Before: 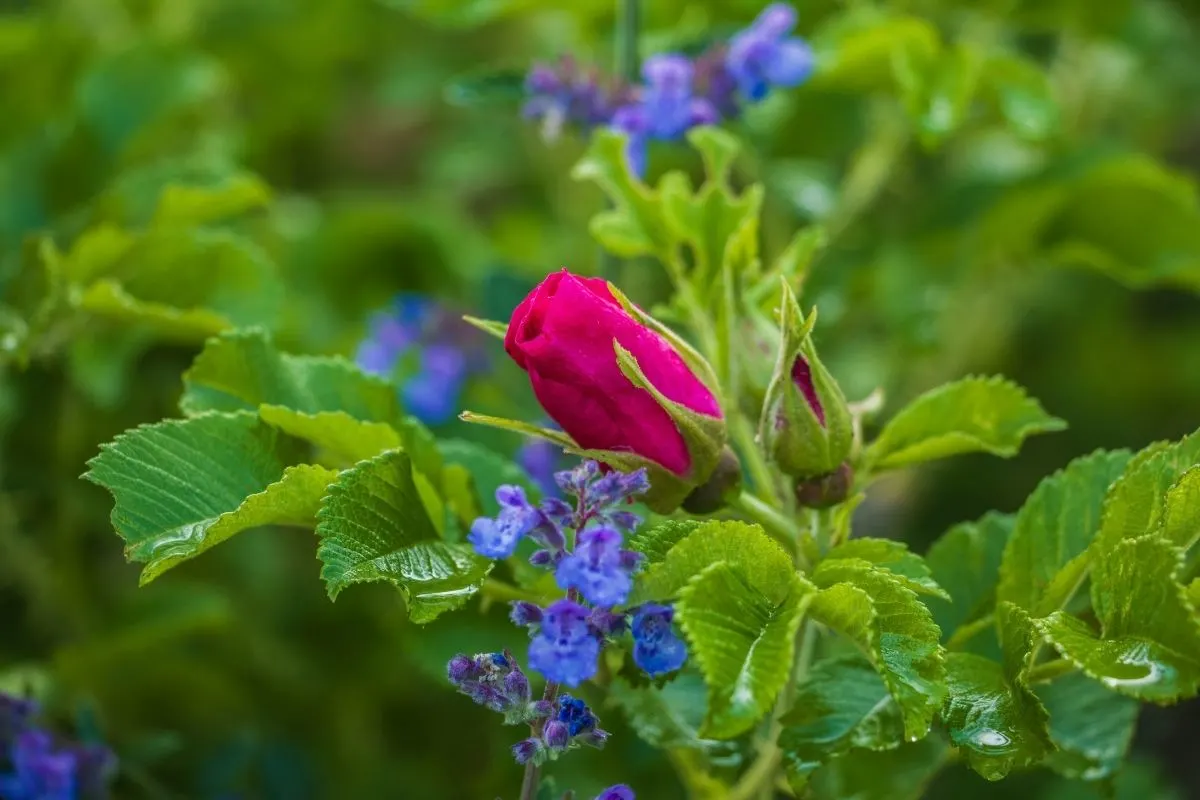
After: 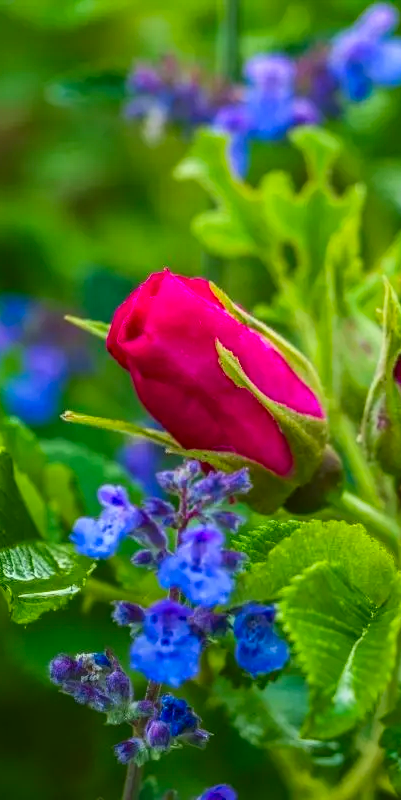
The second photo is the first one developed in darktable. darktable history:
crop: left 33.206%, right 33.327%
contrast brightness saturation: contrast 0.161, saturation 0.327
